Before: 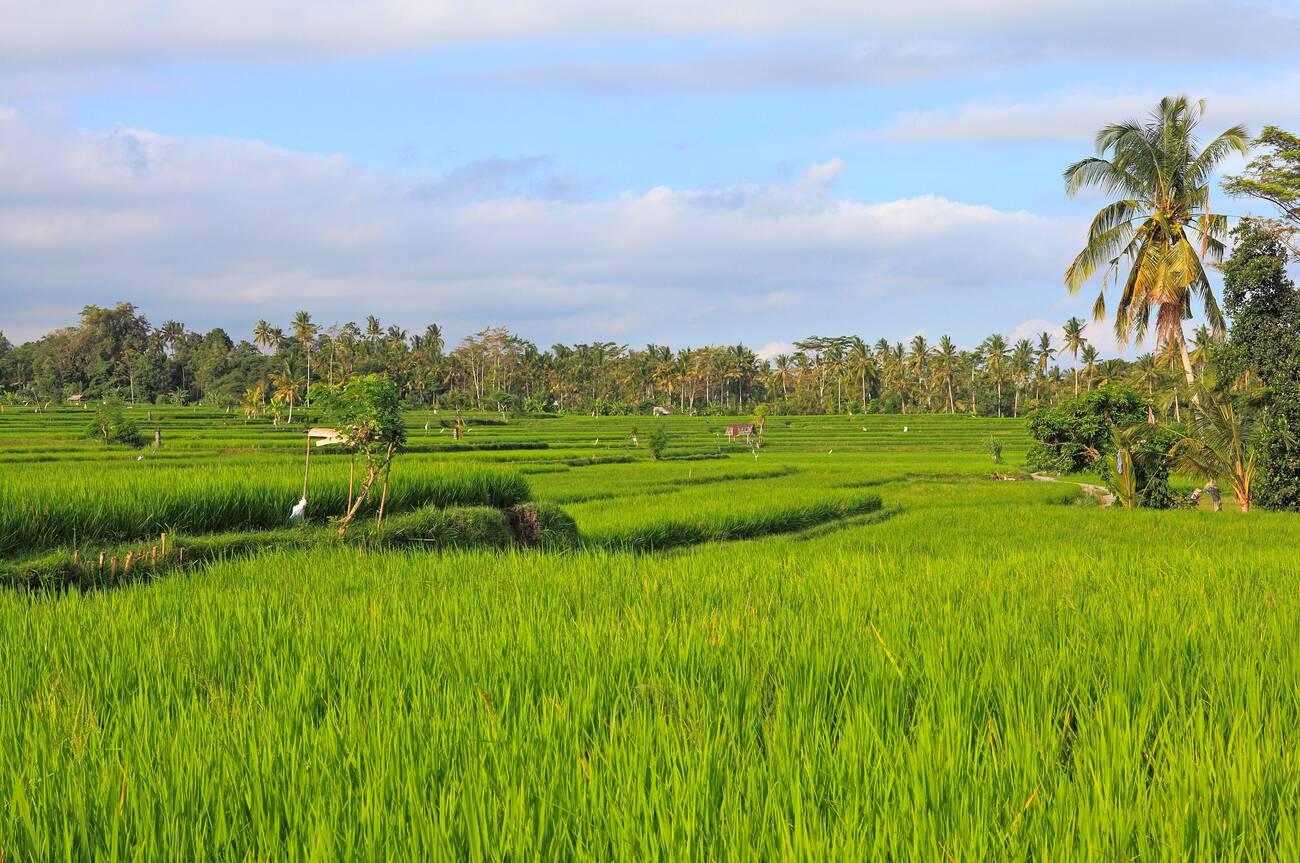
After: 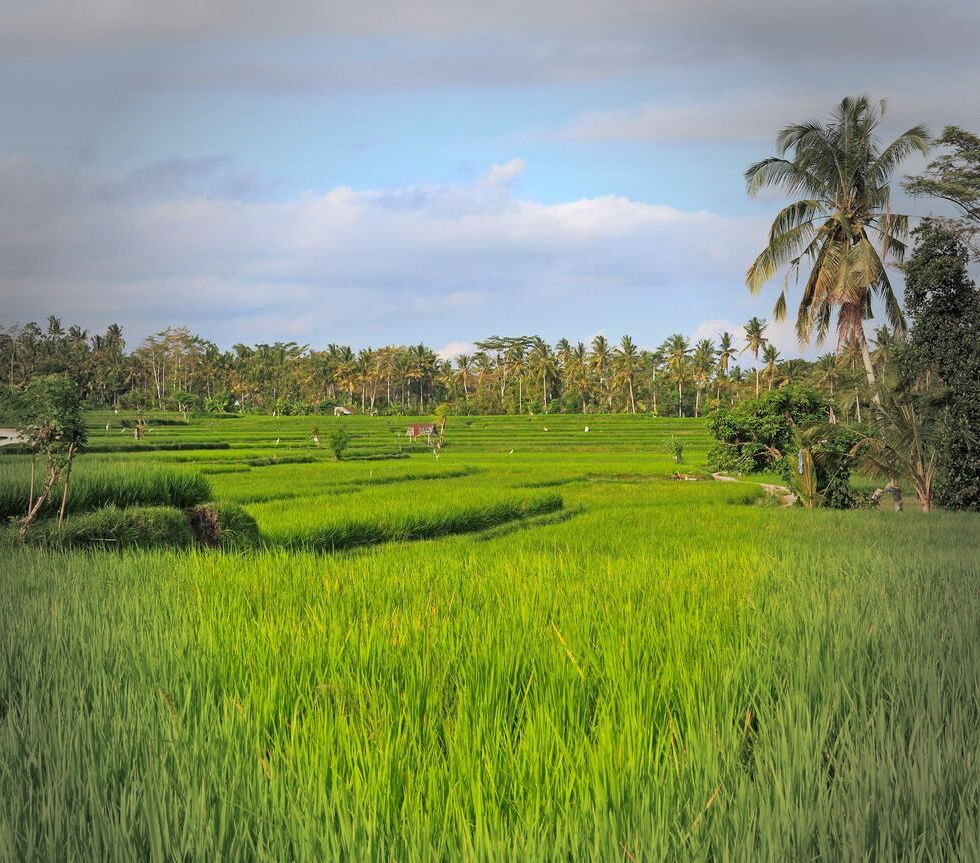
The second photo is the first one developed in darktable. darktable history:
vignetting: fall-off start 64.63%, center (-0.034, 0.148), width/height ratio 0.881
crop and rotate: left 24.6%
